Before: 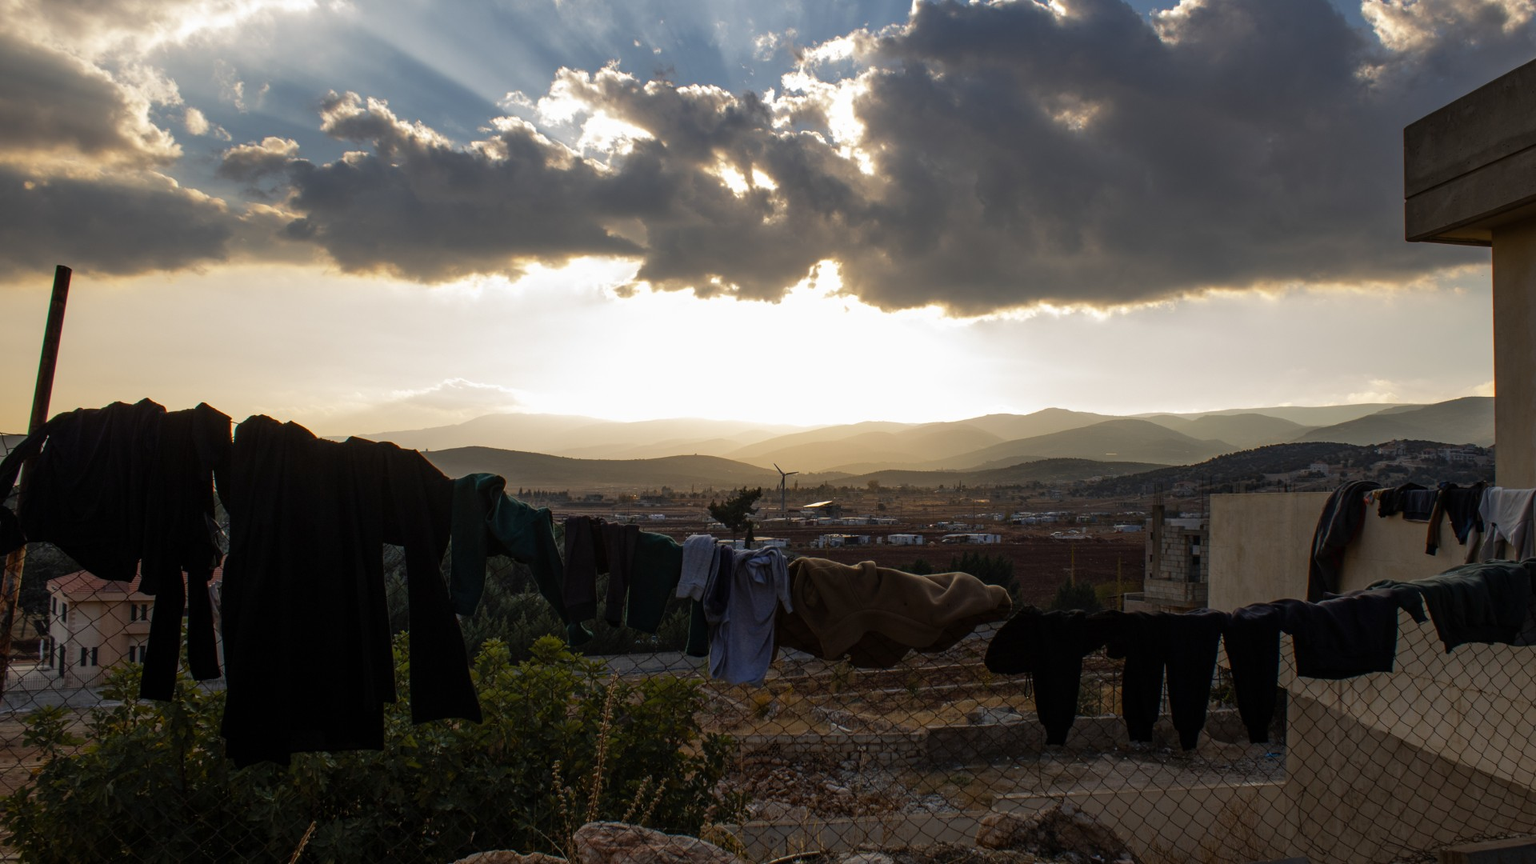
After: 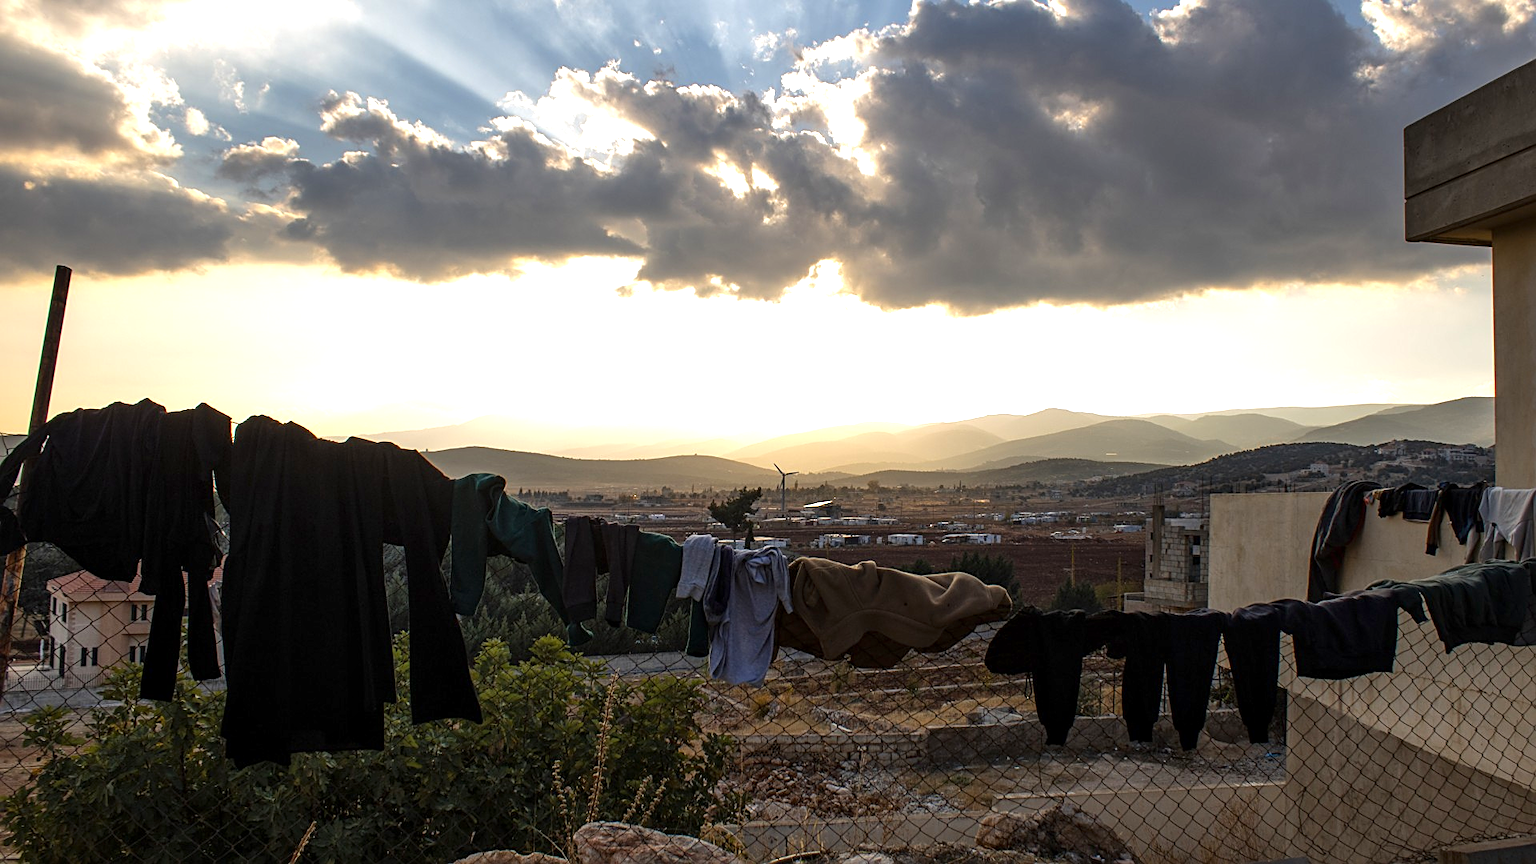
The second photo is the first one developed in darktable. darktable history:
exposure: black level correction 0, exposure 0.897 EV, compensate highlight preservation false
sharpen: on, module defaults
local contrast: mode bilateral grid, contrast 19, coarseness 50, detail 121%, midtone range 0.2
